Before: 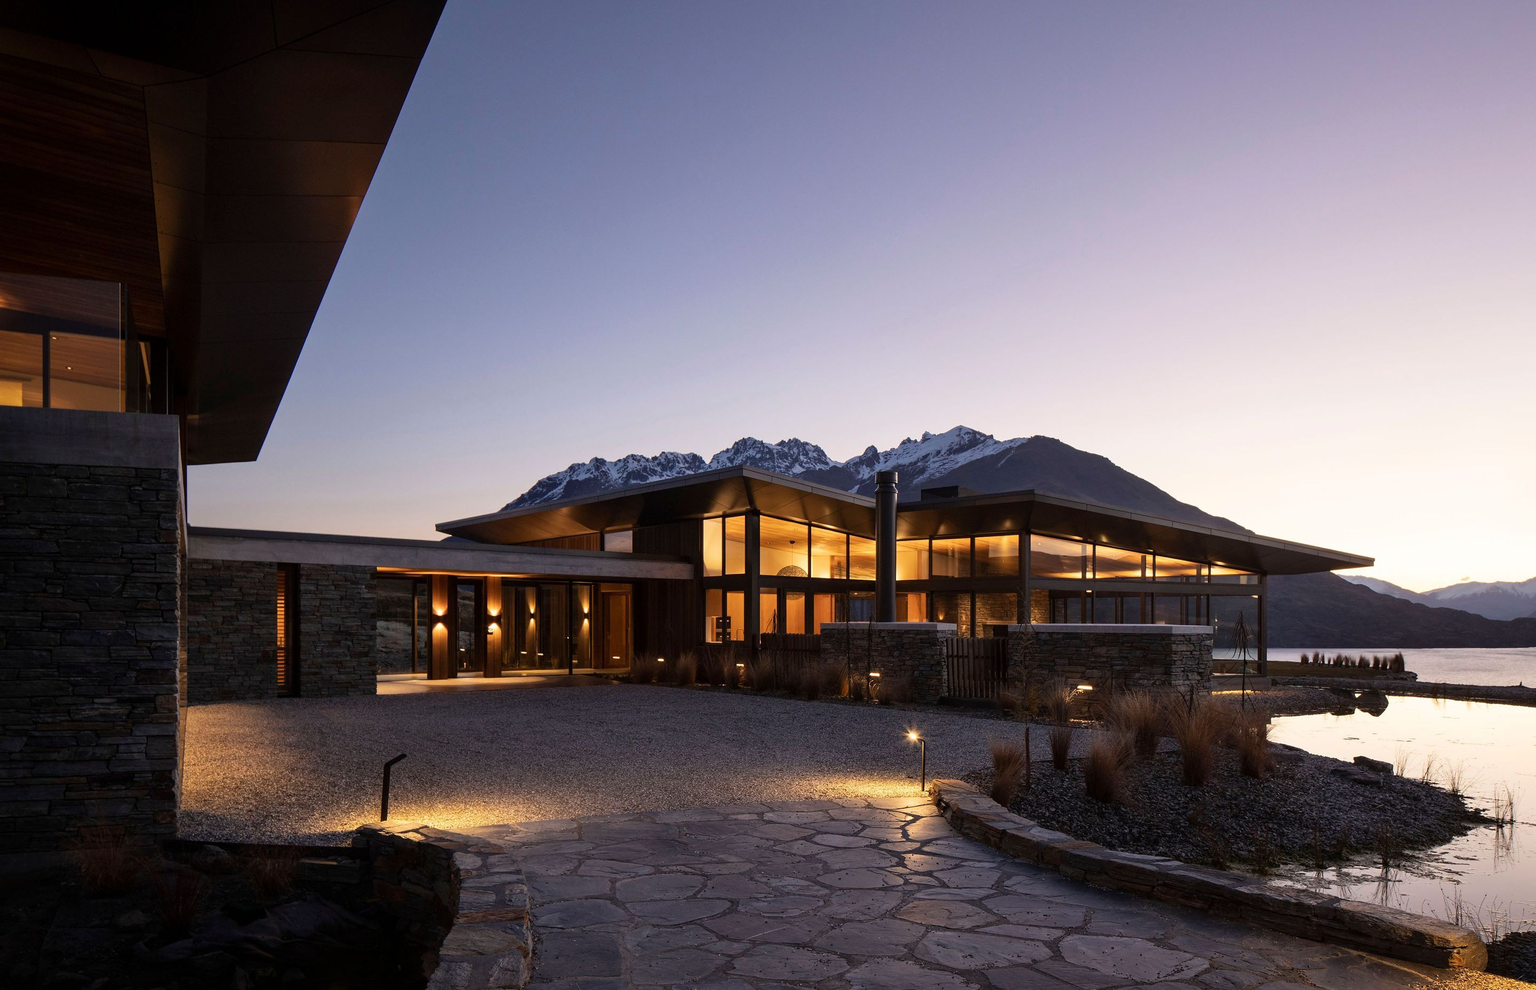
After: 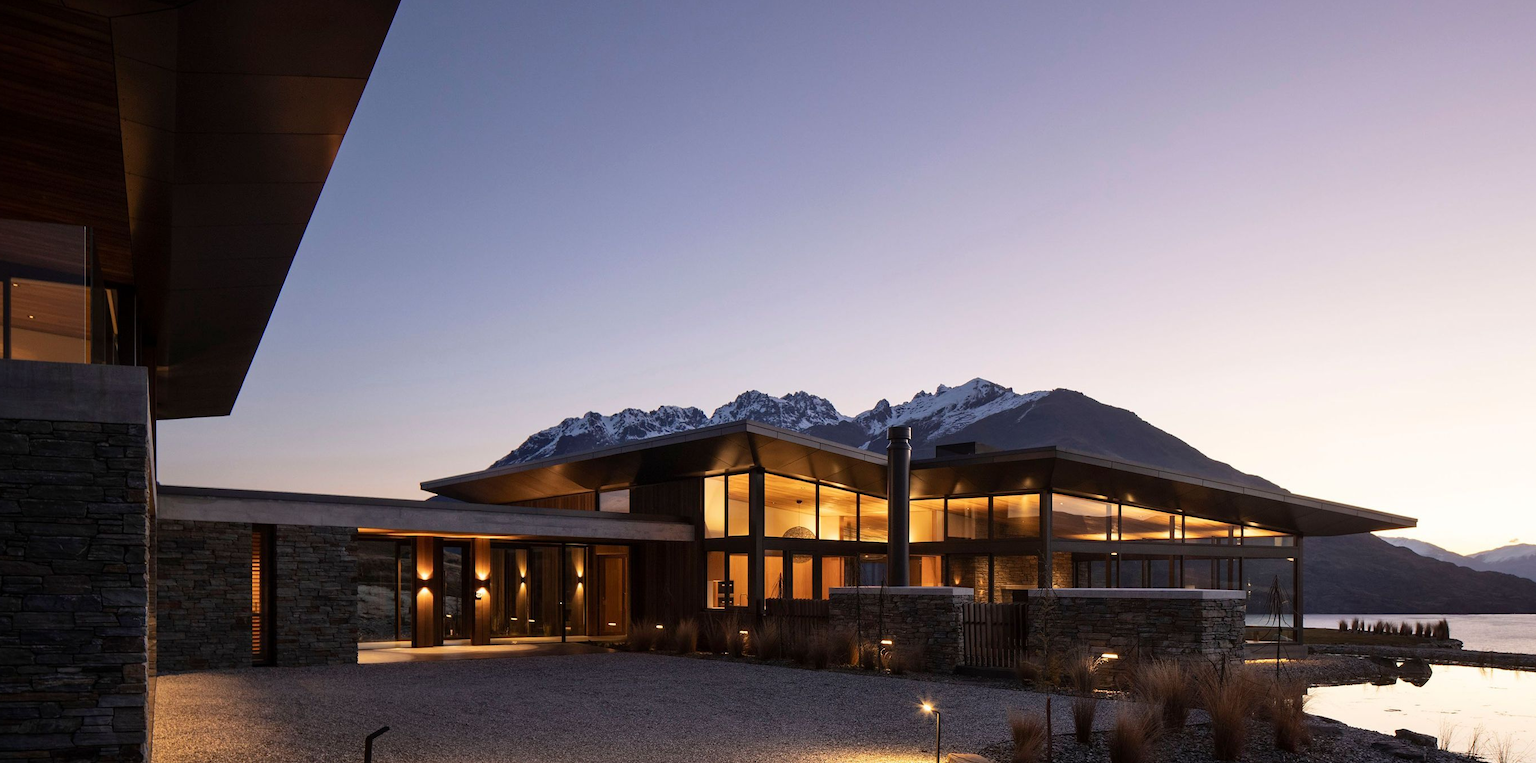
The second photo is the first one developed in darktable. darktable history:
crop: left 2.636%, top 7.098%, right 3.178%, bottom 20.235%
